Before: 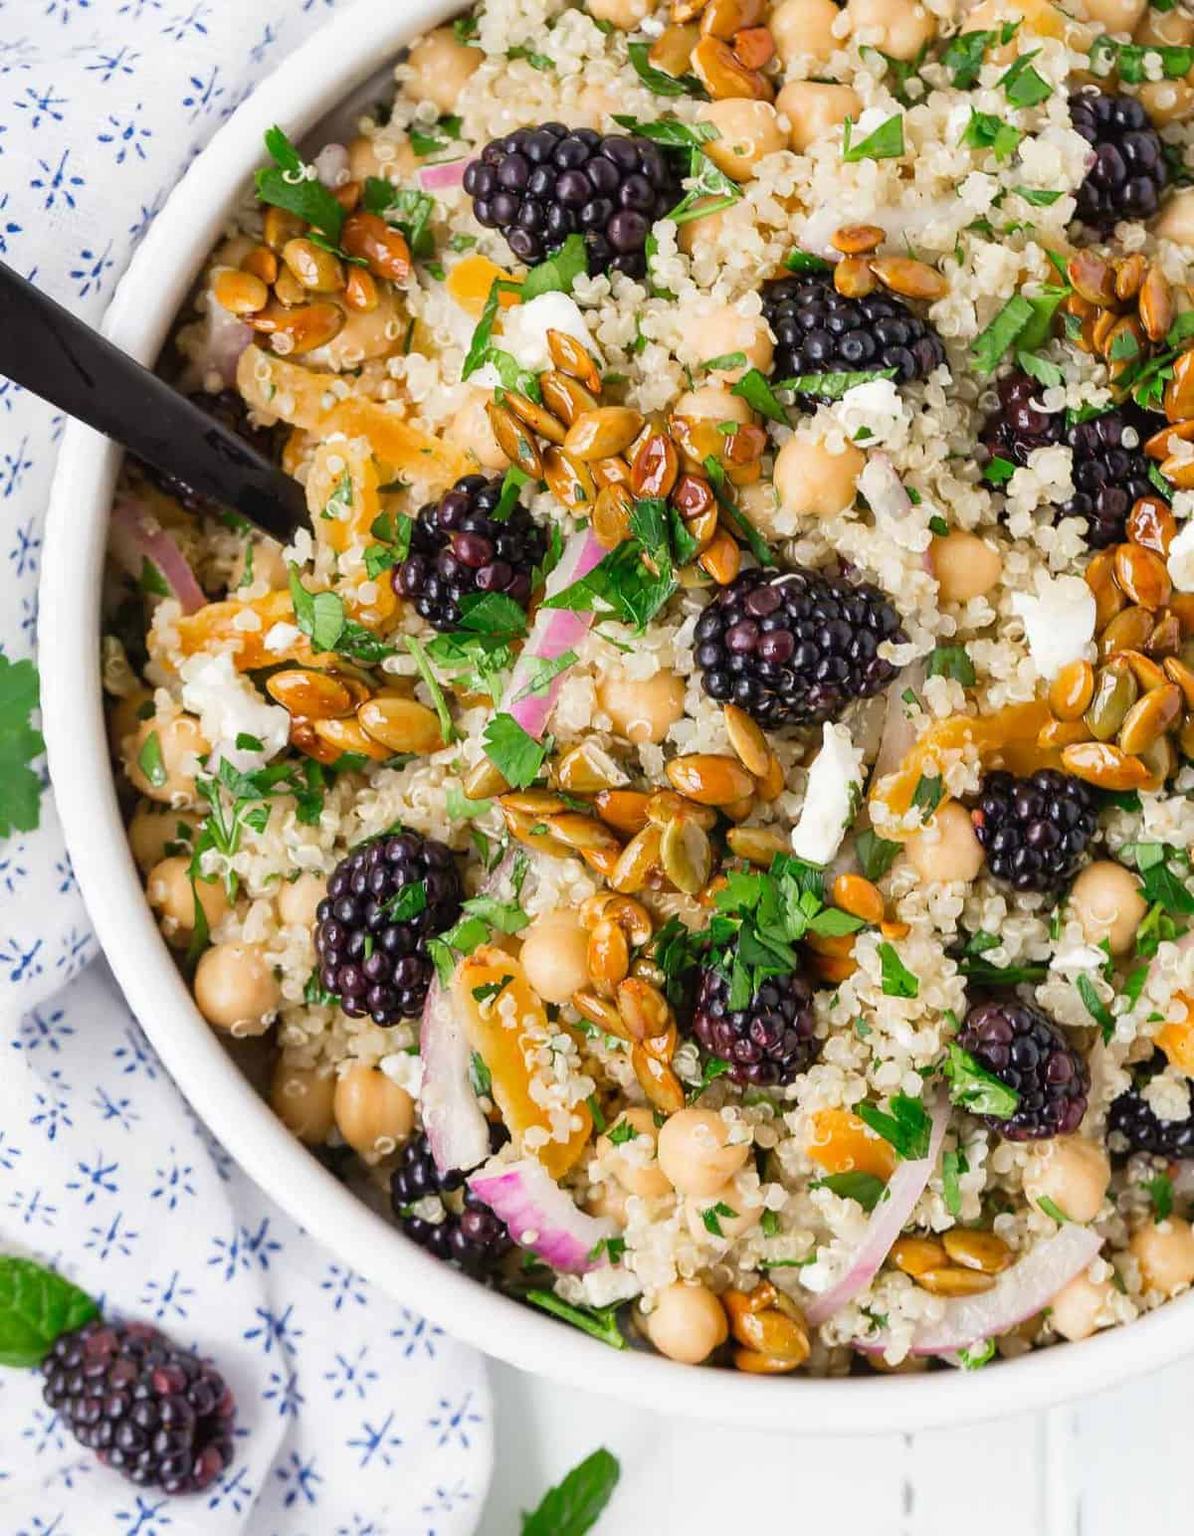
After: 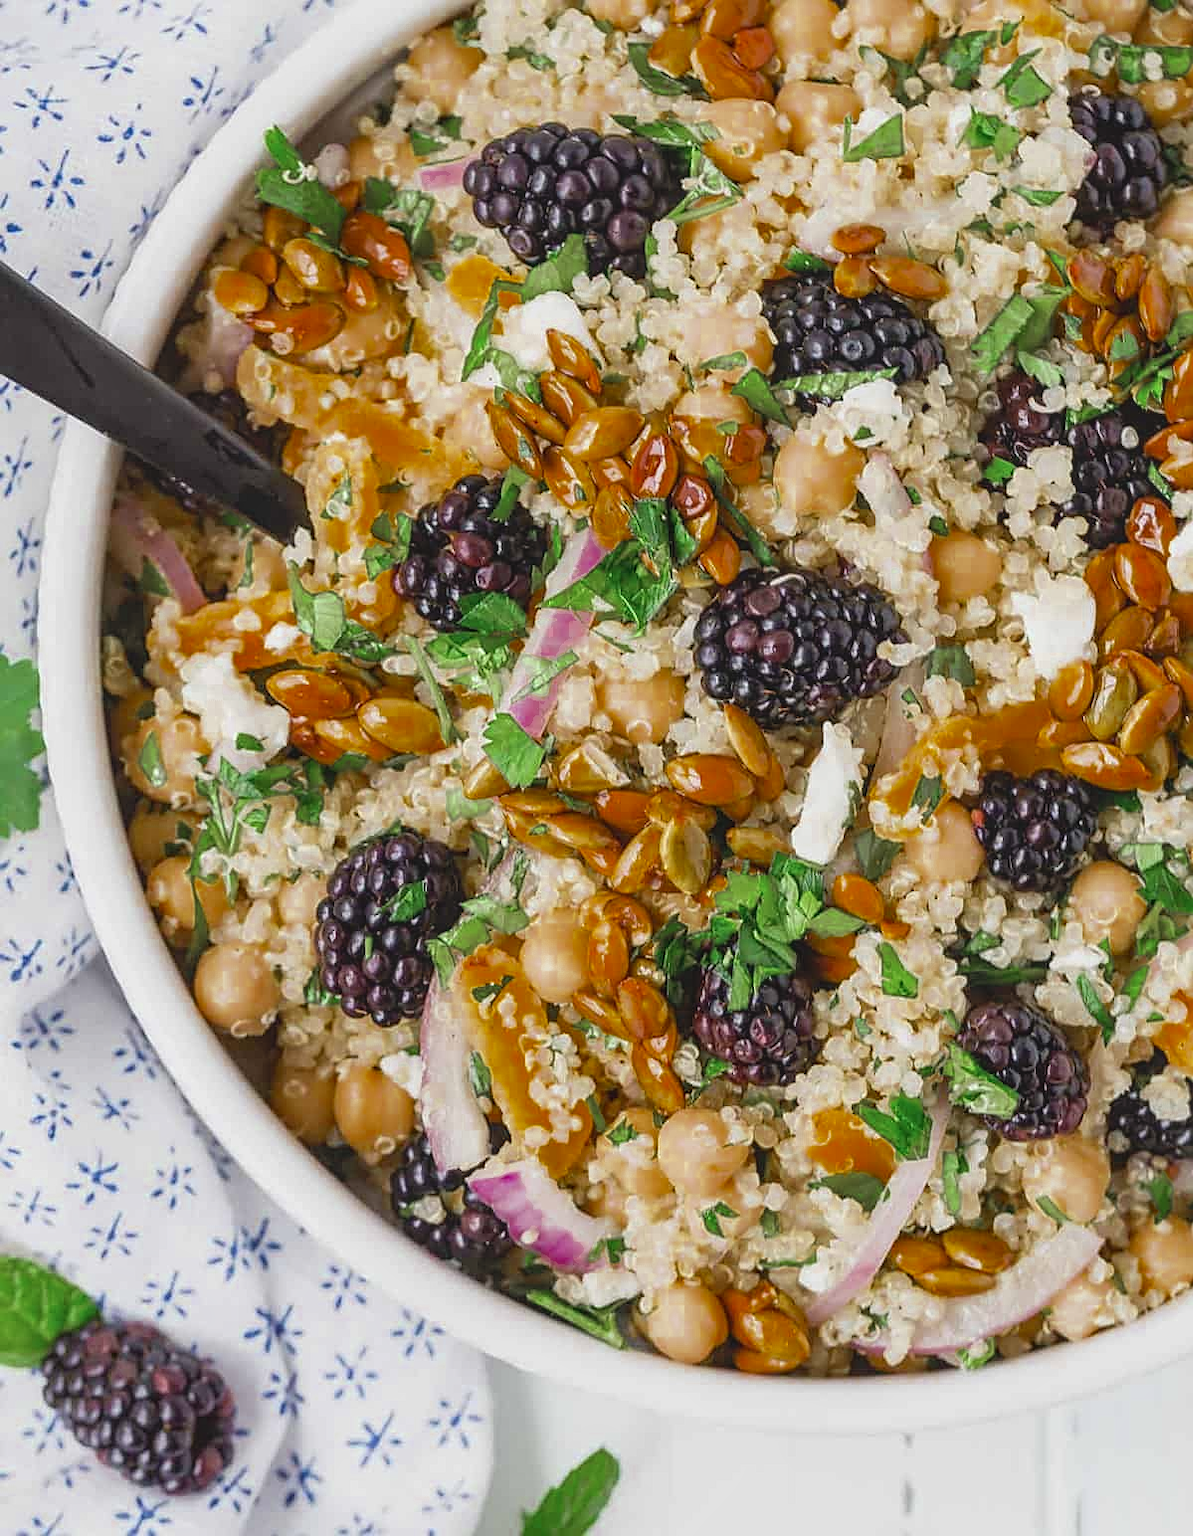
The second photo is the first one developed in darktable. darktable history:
color zones: curves: ch0 [(0.11, 0.396) (0.195, 0.36) (0.25, 0.5) (0.303, 0.412) (0.357, 0.544) (0.75, 0.5) (0.967, 0.328)]; ch1 [(0, 0.468) (0.112, 0.512) (0.202, 0.6) (0.25, 0.5) (0.307, 0.352) (0.357, 0.544) (0.75, 0.5) (0.963, 0.524)]
contrast brightness saturation: contrast -0.163, brightness 0.053, saturation -0.118
local contrast: on, module defaults
sharpen: on, module defaults
